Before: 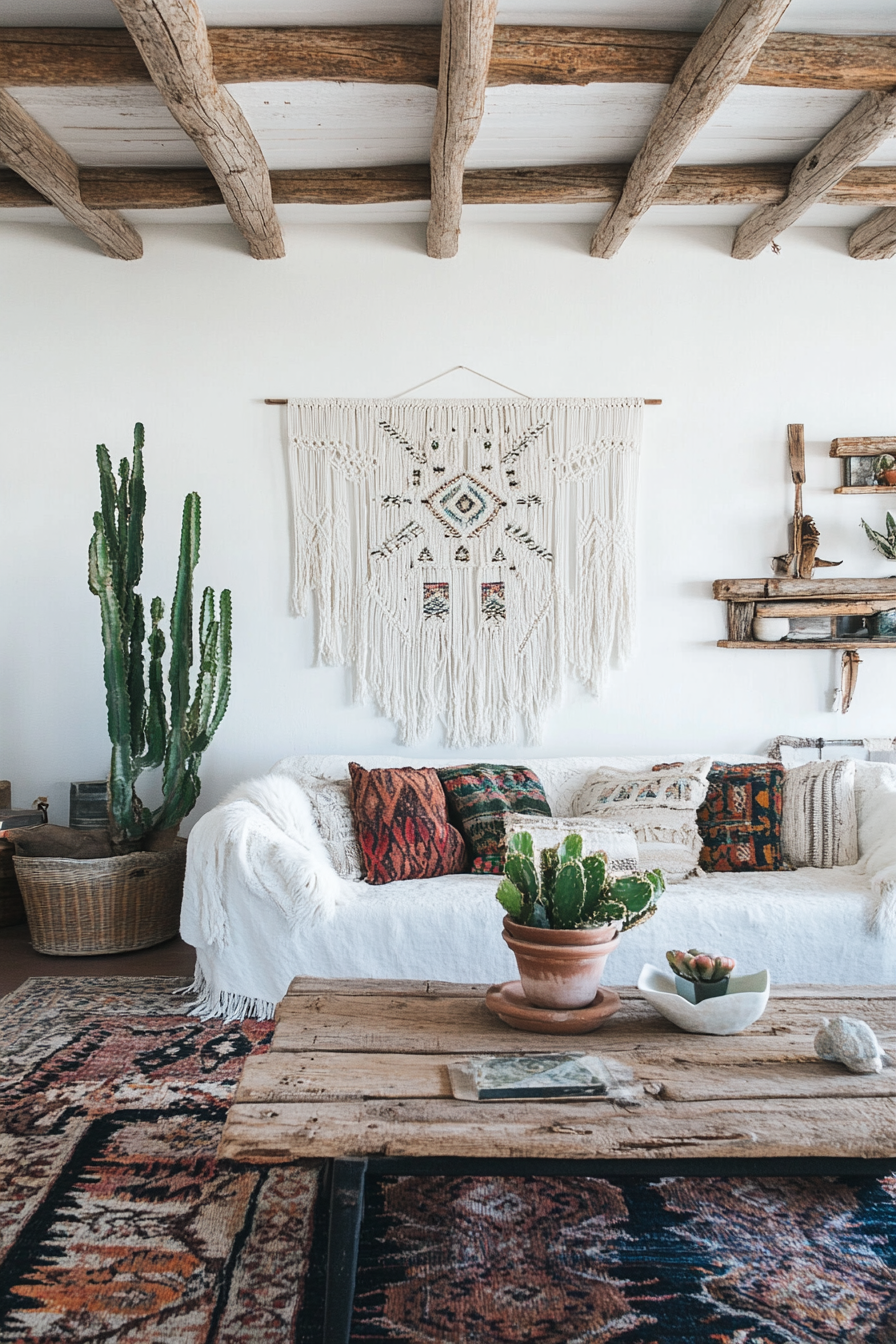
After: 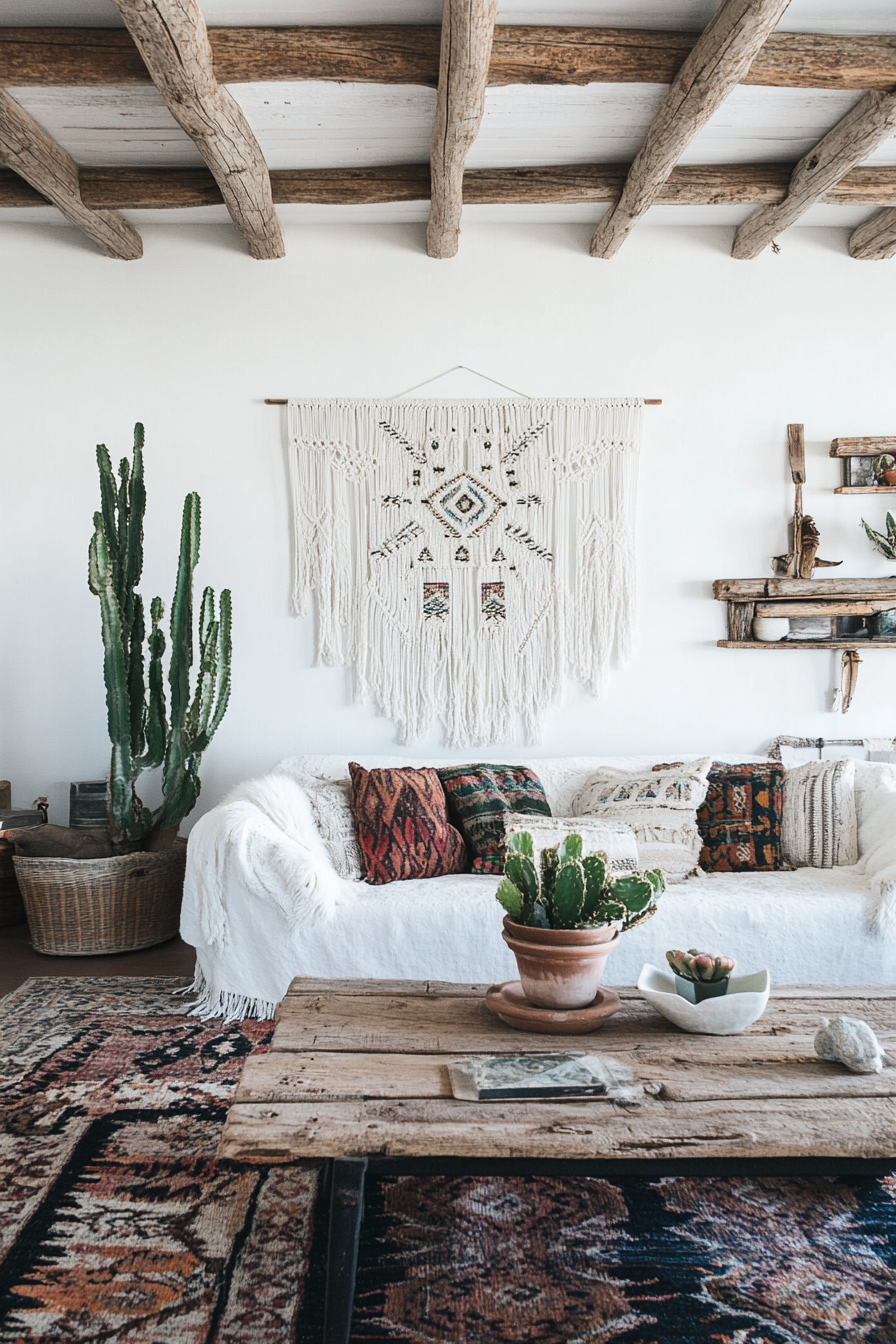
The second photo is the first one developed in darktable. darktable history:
contrast brightness saturation: contrast 0.11, saturation -0.17
white balance: emerald 1
